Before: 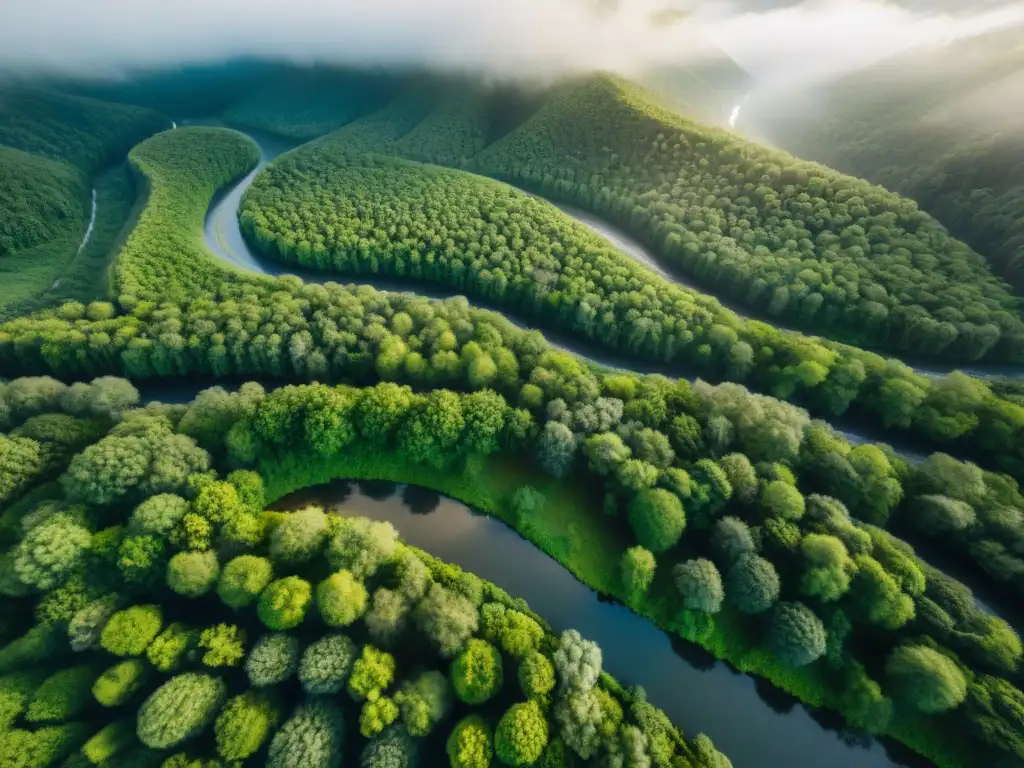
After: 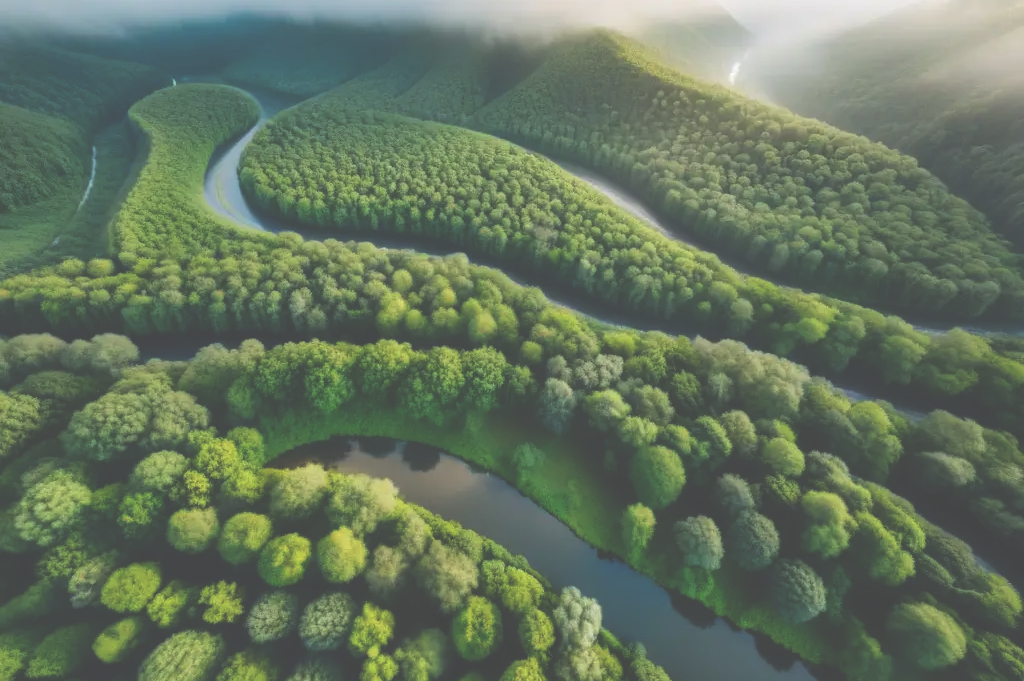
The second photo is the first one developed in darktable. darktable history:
exposure: black level correction -0.062, exposure -0.05 EV, compensate highlight preservation false
crop and rotate: top 5.609%, bottom 5.609%
